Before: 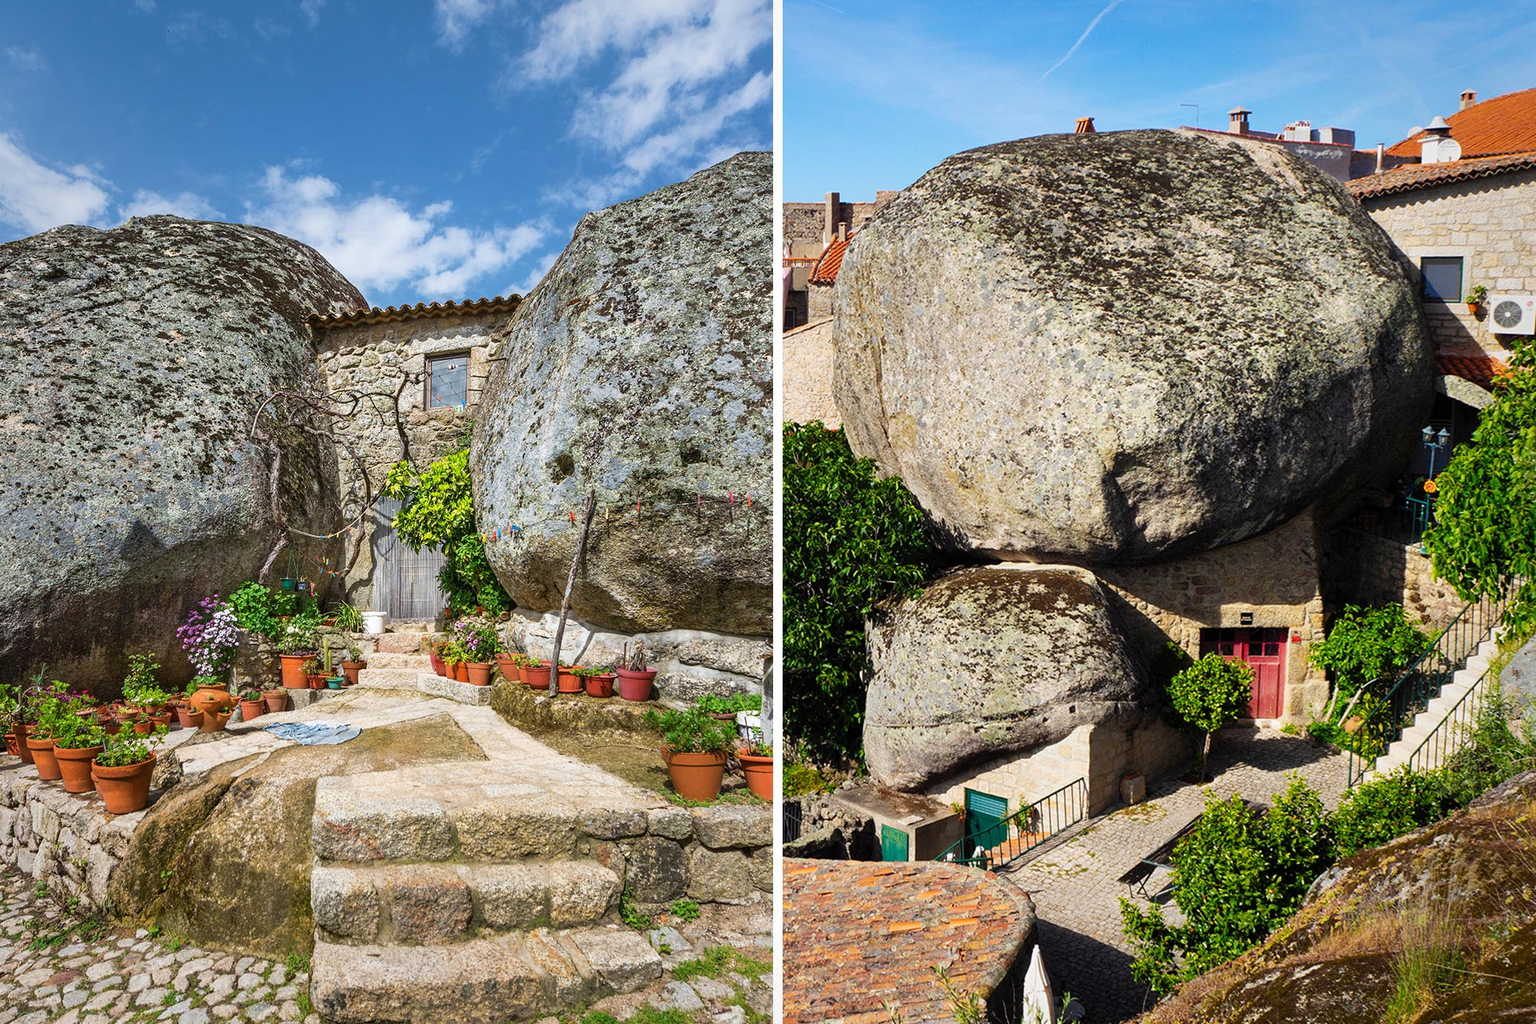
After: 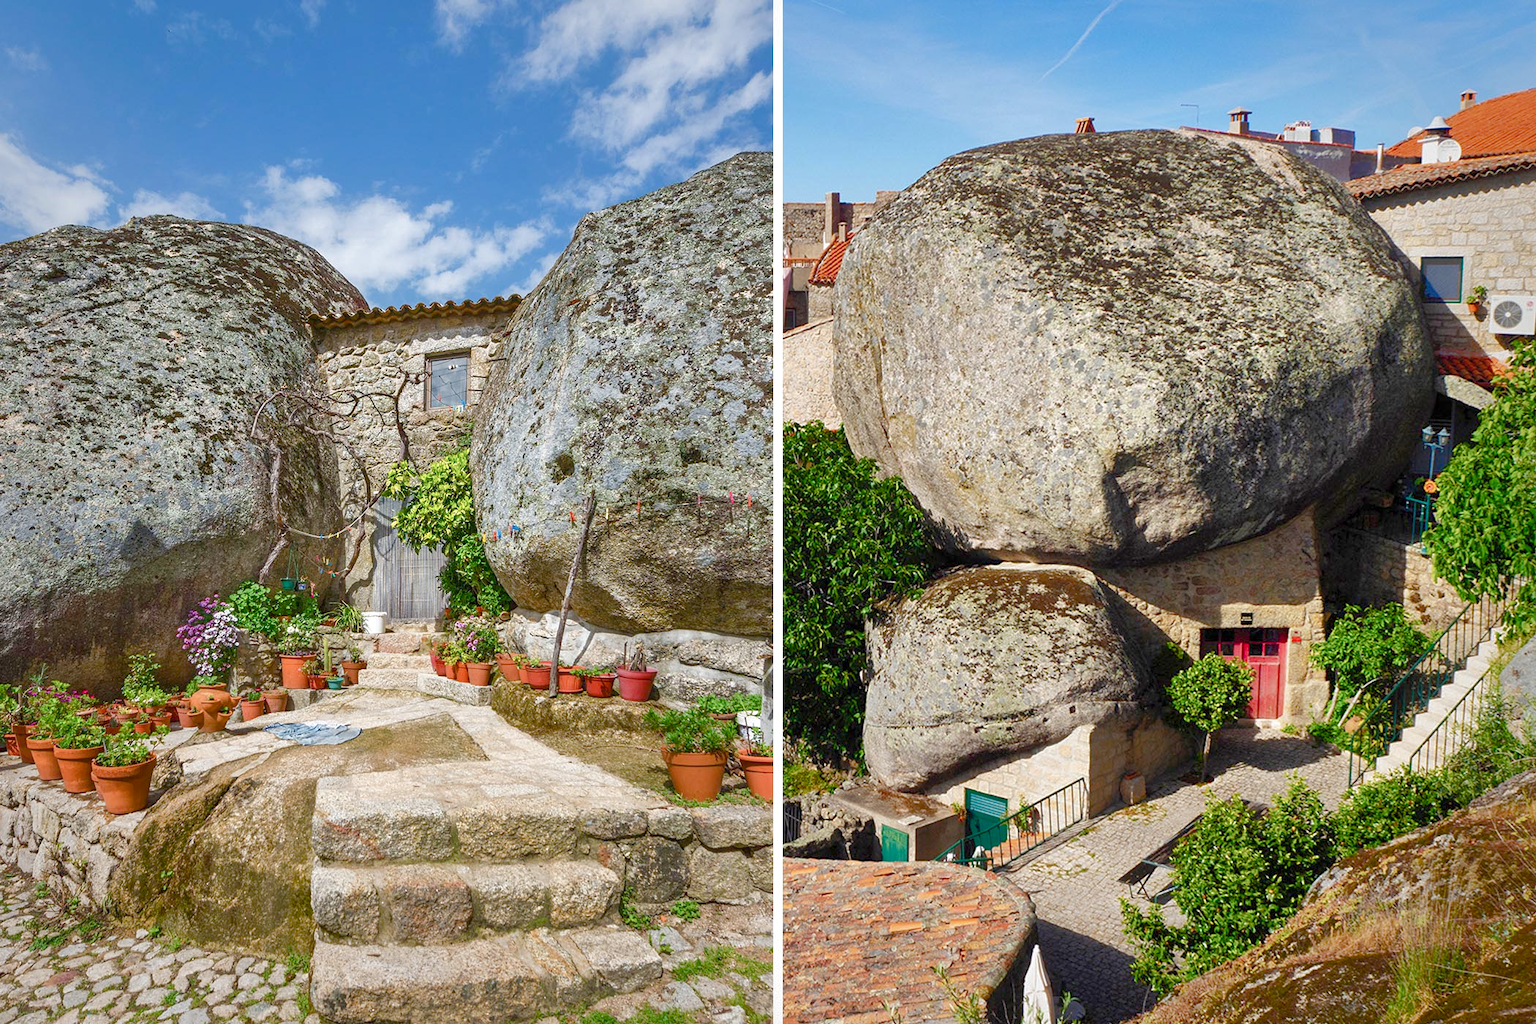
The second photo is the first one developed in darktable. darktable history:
color balance rgb: perceptual saturation grading › global saturation 20%, perceptual saturation grading › highlights -49.806%, perceptual saturation grading › shadows 26.218%, contrast -10.496%
shadows and highlights: on, module defaults
exposure: exposure 0.375 EV, compensate highlight preservation false
